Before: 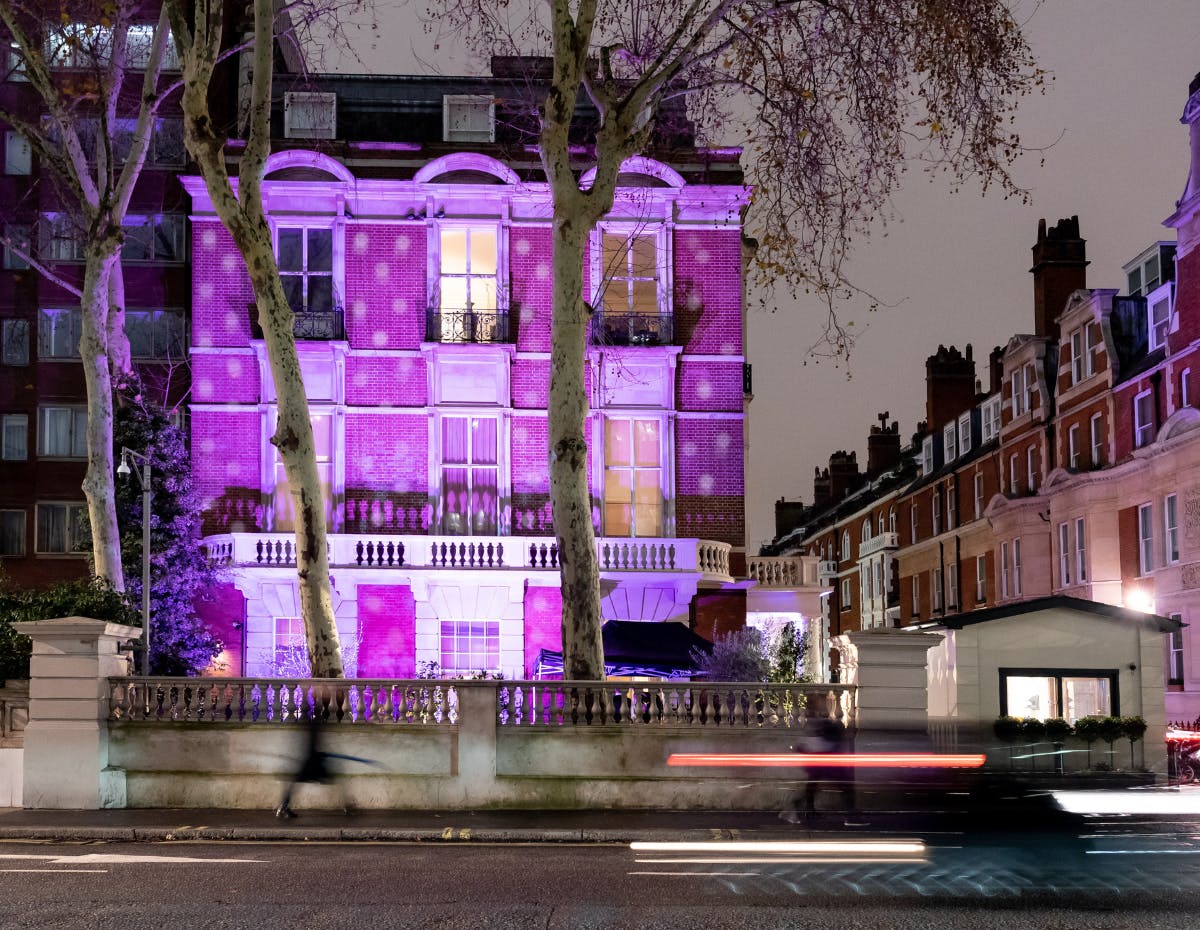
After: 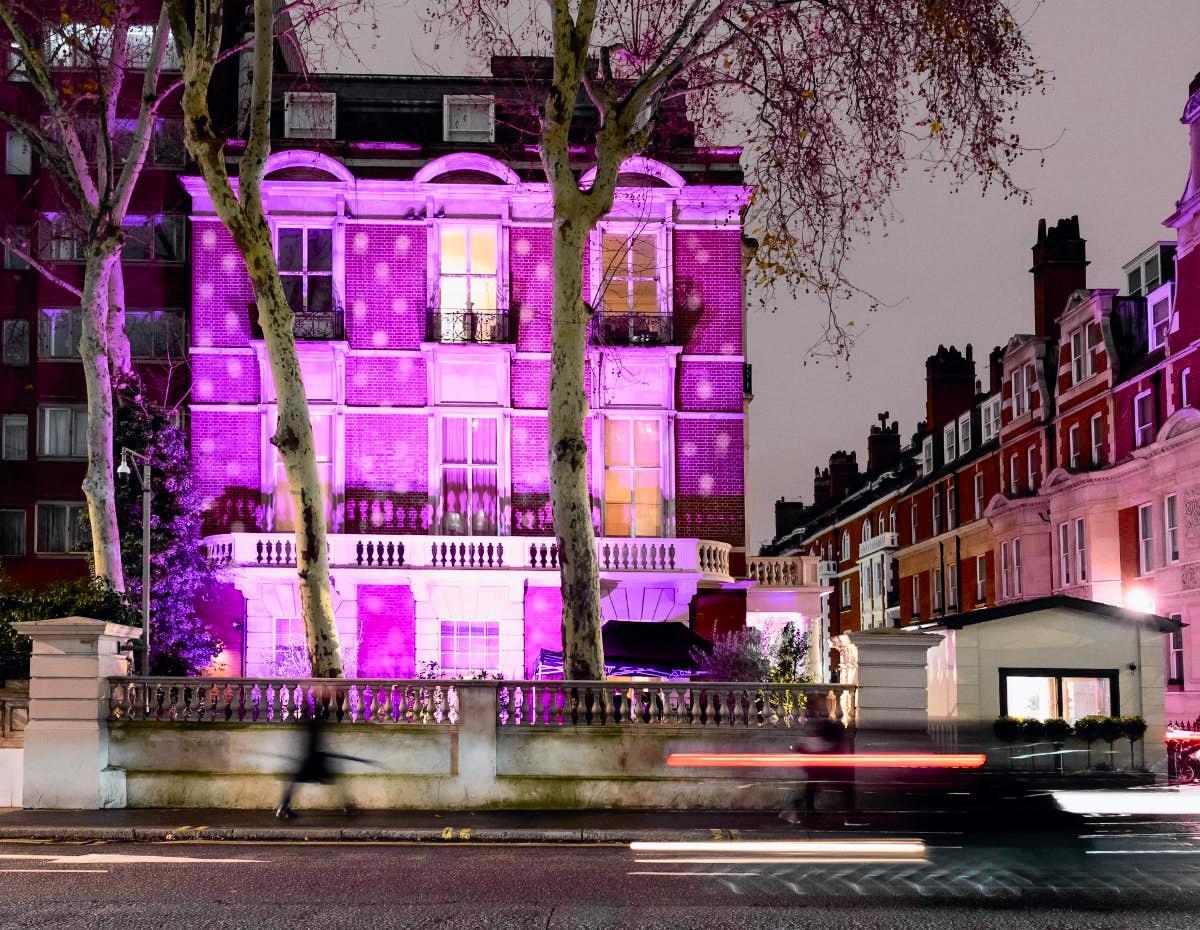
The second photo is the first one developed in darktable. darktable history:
tone curve: curves: ch0 [(0, 0) (0.071, 0.047) (0.266, 0.26) (0.491, 0.552) (0.753, 0.818) (1, 0.983)]; ch1 [(0, 0) (0.346, 0.307) (0.408, 0.369) (0.463, 0.443) (0.482, 0.493) (0.502, 0.5) (0.517, 0.518) (0.546, 0.576) (0.588, 0.643) (0.651, 0.709) (1, 1)]; ch2 [(0, 0) (0.346, 0.34) (0.434, 0.46) (0.485, 0.494) (0.5, 0.494) (0.517, 0.503) (0.535, 0.545) (0.583, 0.634) (0.625, 0.686) (1, 1)], color space Lab, independent channels, preserve colors none
